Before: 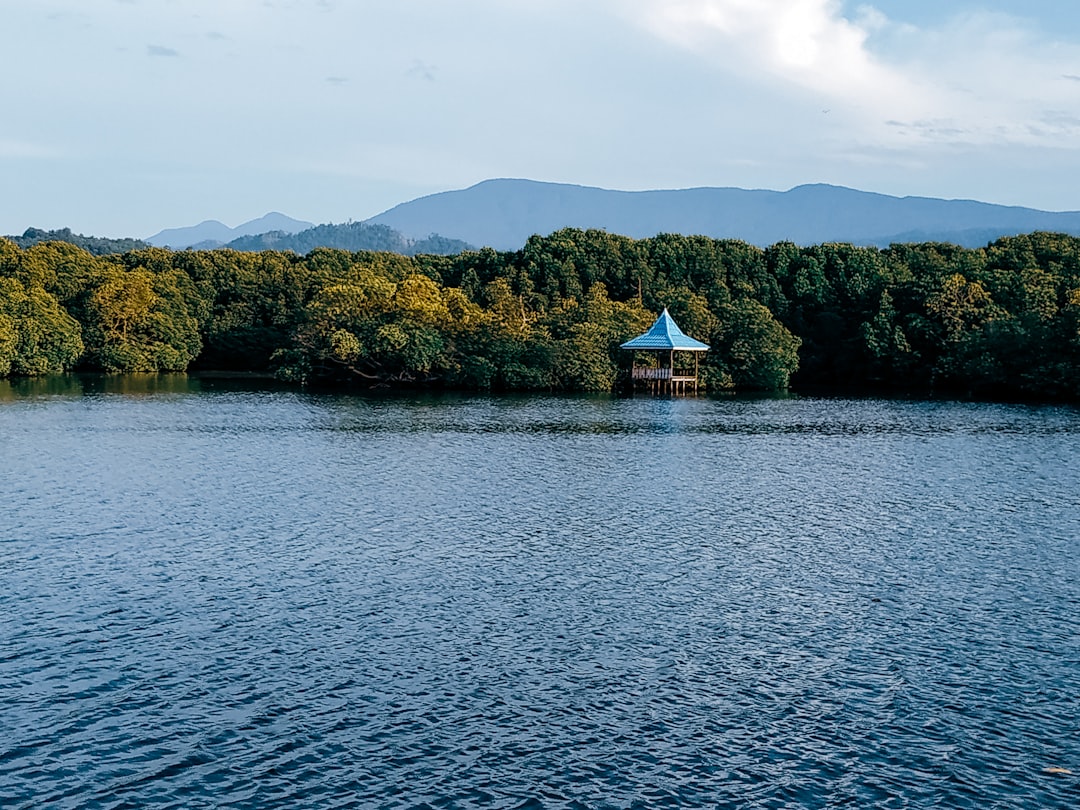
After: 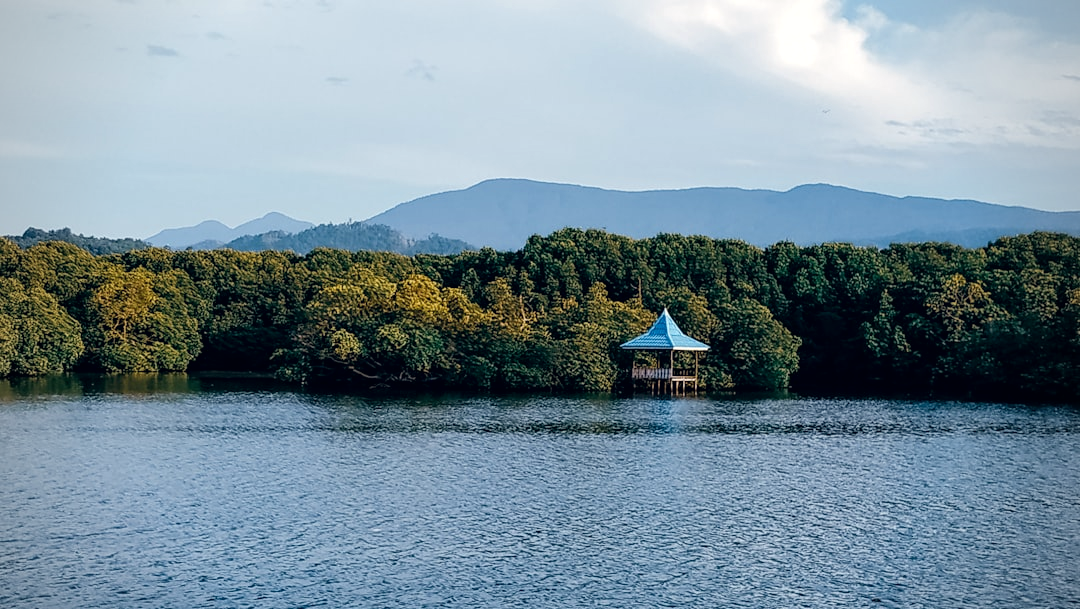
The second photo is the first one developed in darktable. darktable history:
color correction: highlights a* 0.279, highlights b* 2.69, shadows a* -0.775, shadows b* -4.78
local contrast: mode bilateral grid, contrast 20, coarseness 49, detail 120%, midtone range 0.2
vignetting: fall-off radius 60.92%
crop: bottom 24.795%
